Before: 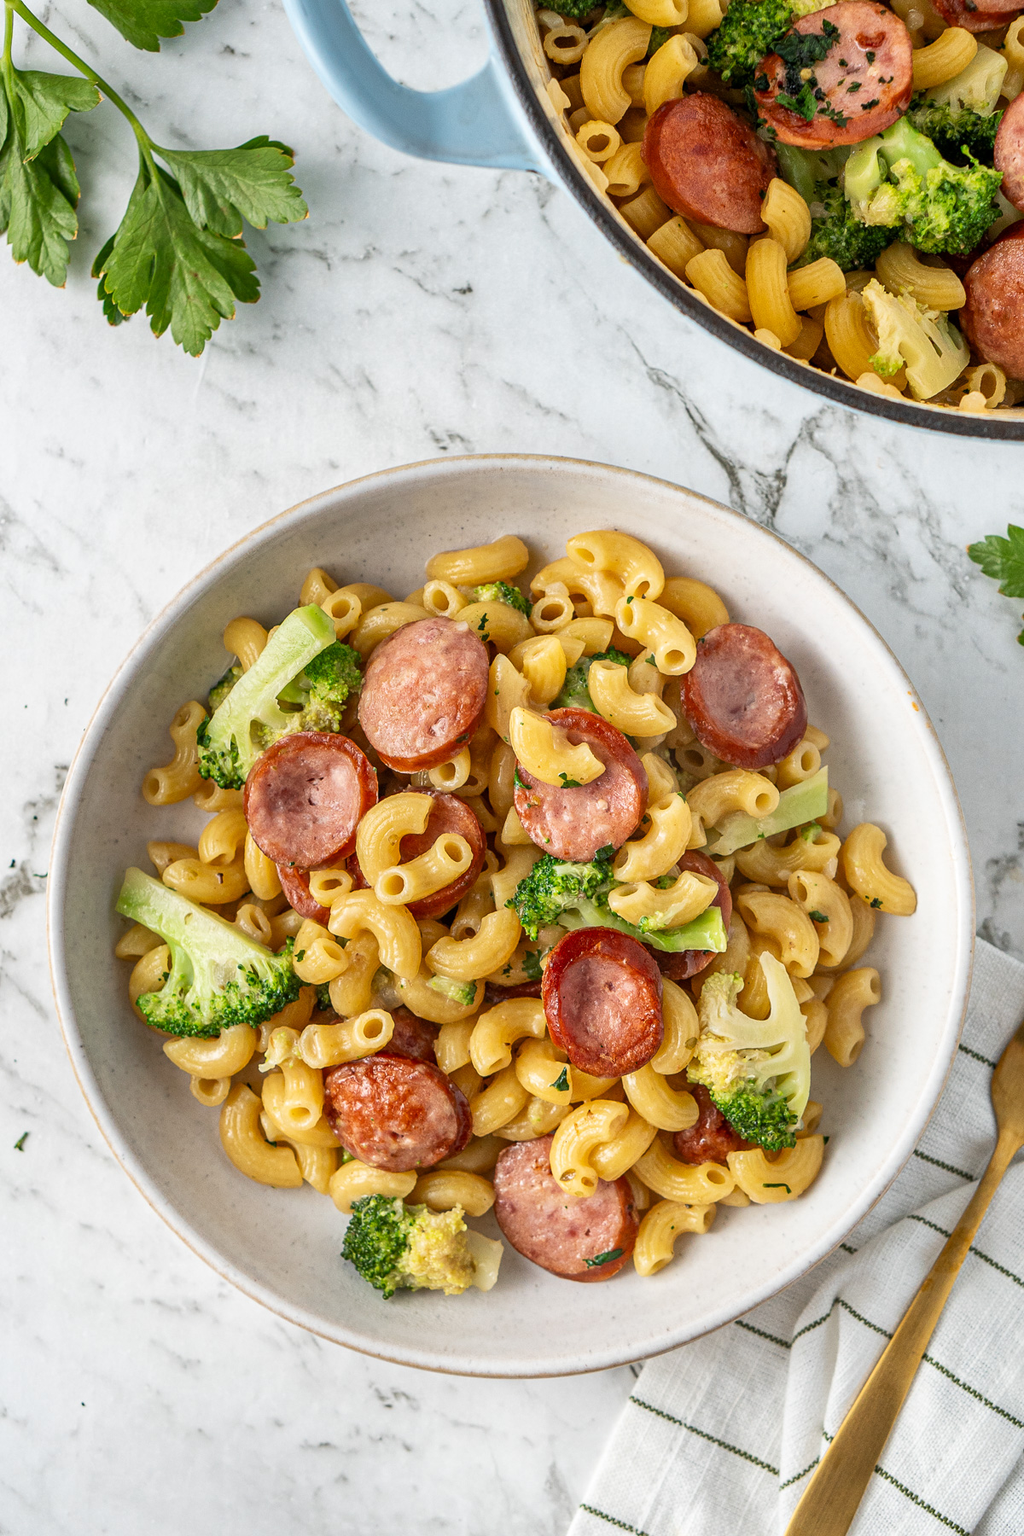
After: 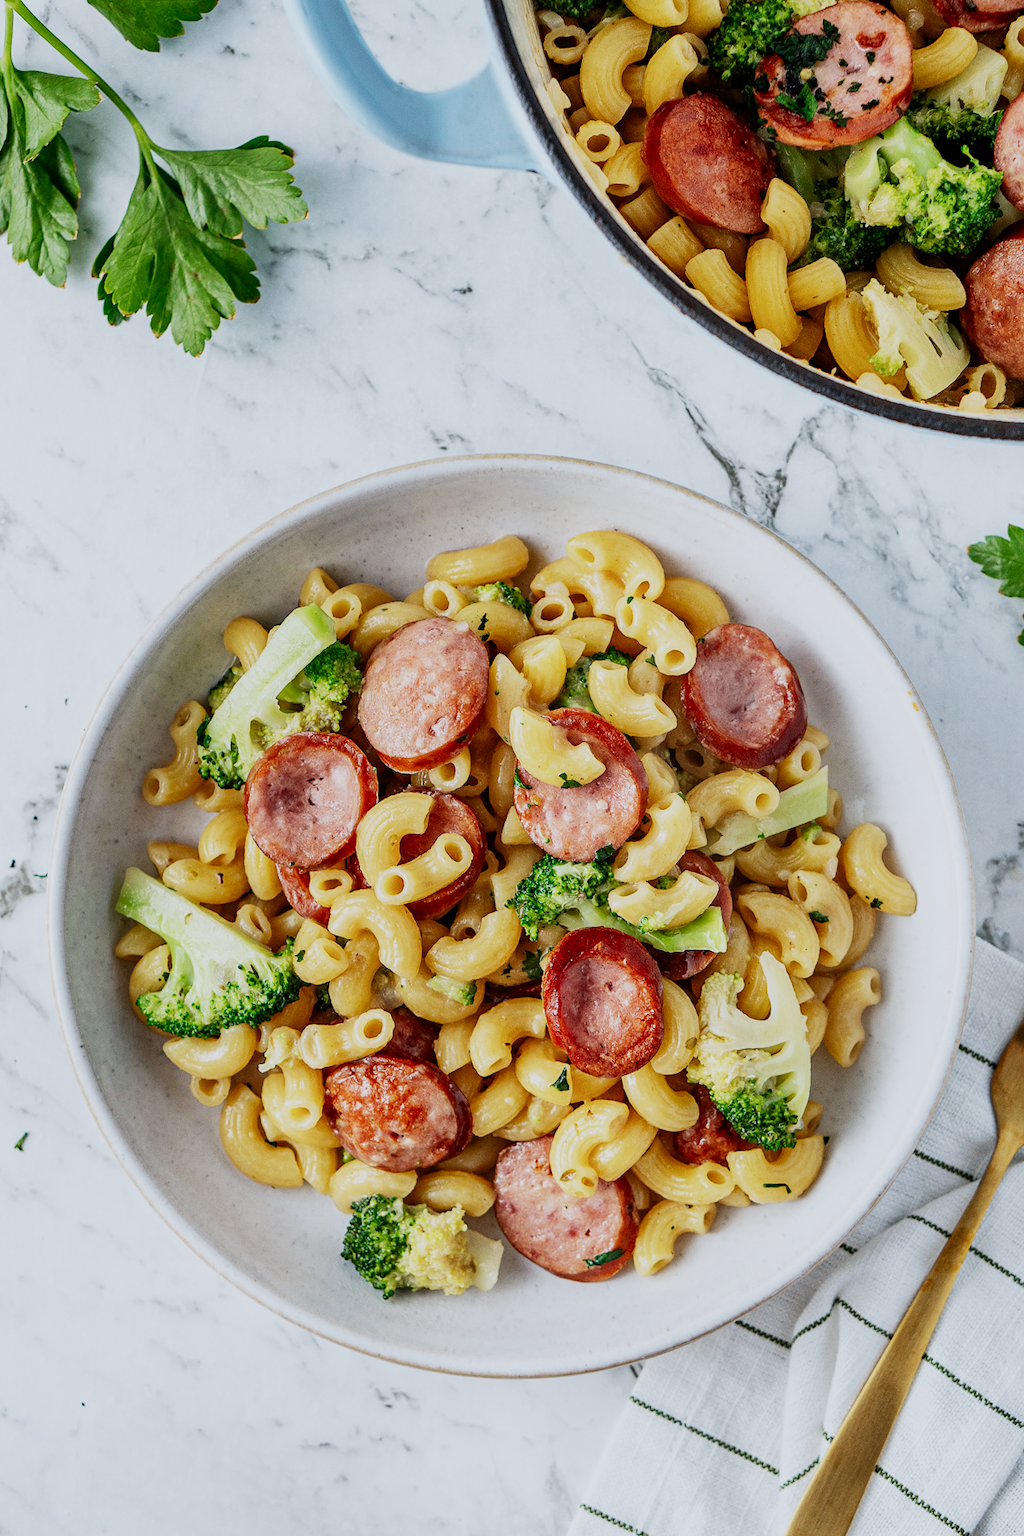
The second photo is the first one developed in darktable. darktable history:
color calibration: x 0.37, y 0.382, temperature 4313.32 K
sigmoid: contrast 1.6, skew -0.2, preserve hue 0%, red attenuation 0.1, red rotation 0.035, green attenuation 0.1, green rotation -0.017, blue attenuation 0.15, blue rotation -0.052, base primaries Rec2020
